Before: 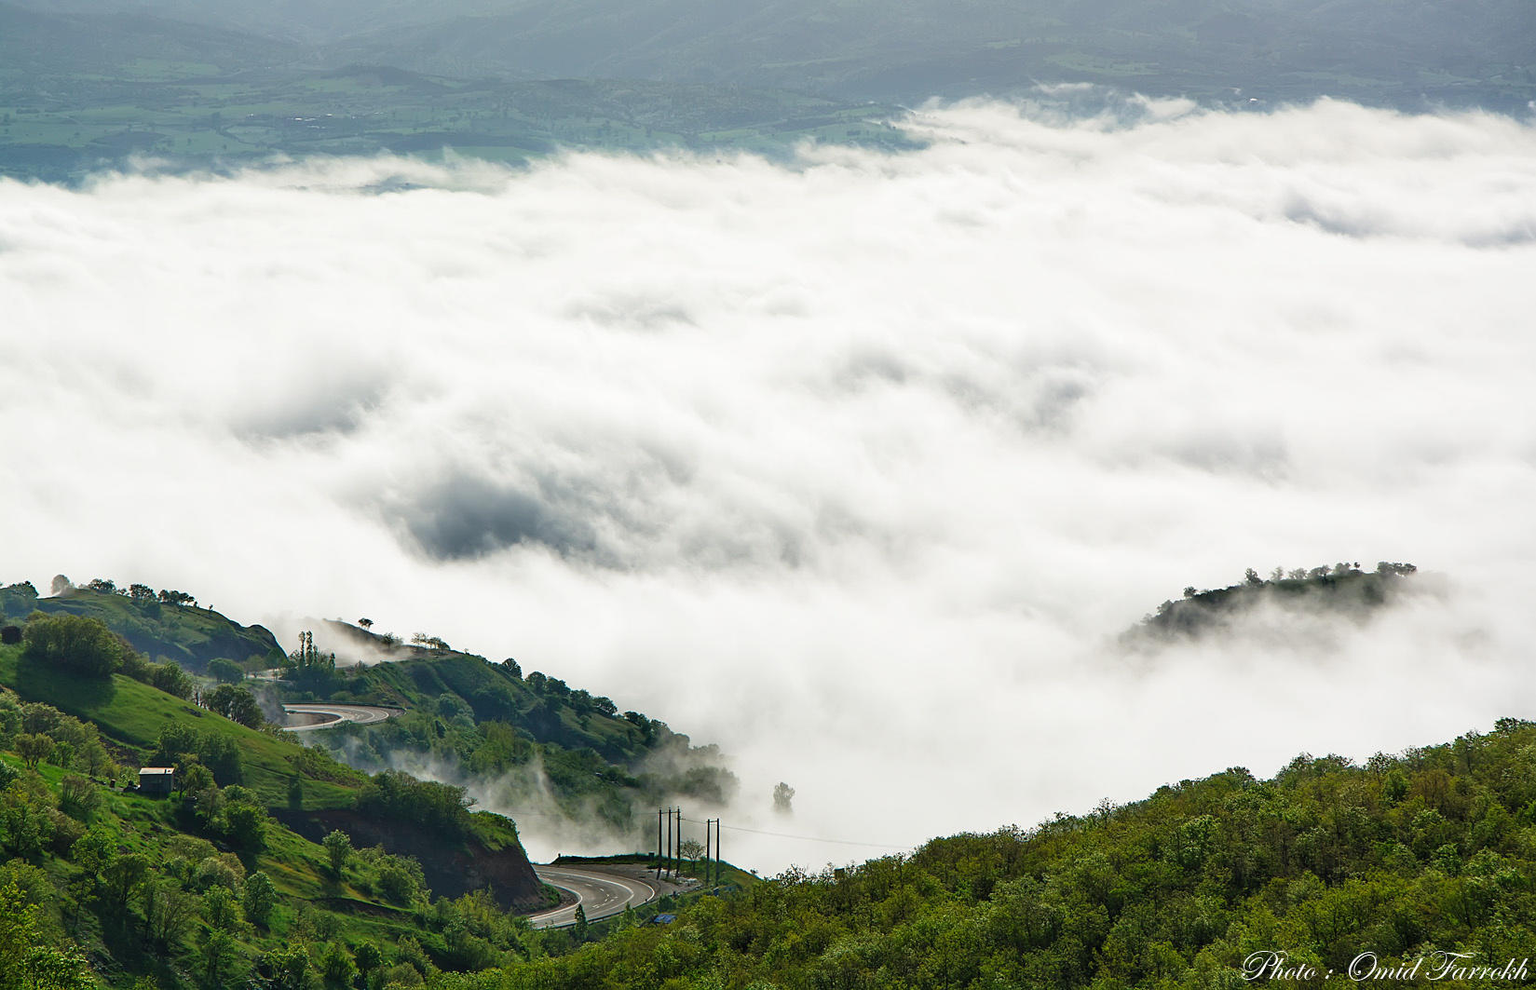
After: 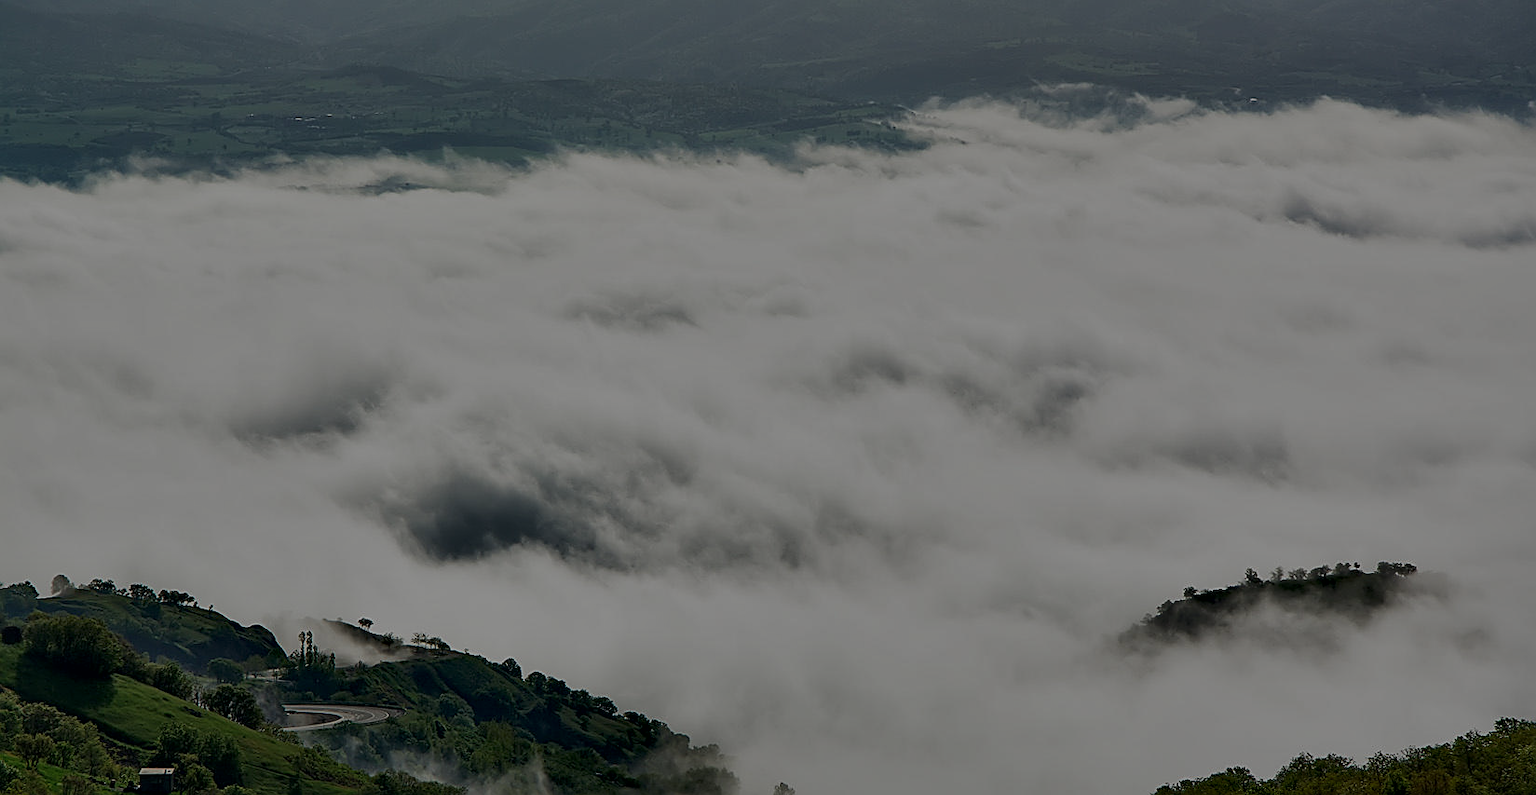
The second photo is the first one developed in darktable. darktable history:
sharpen: on, module defaults
crop: bottom 19.57%
exposure: exposure -2.071 EV, compensate highlight preservation false
local contrast: mode bilateral grid, contrast 24, coarseness 61, detail 151%, midtone range 0.2
